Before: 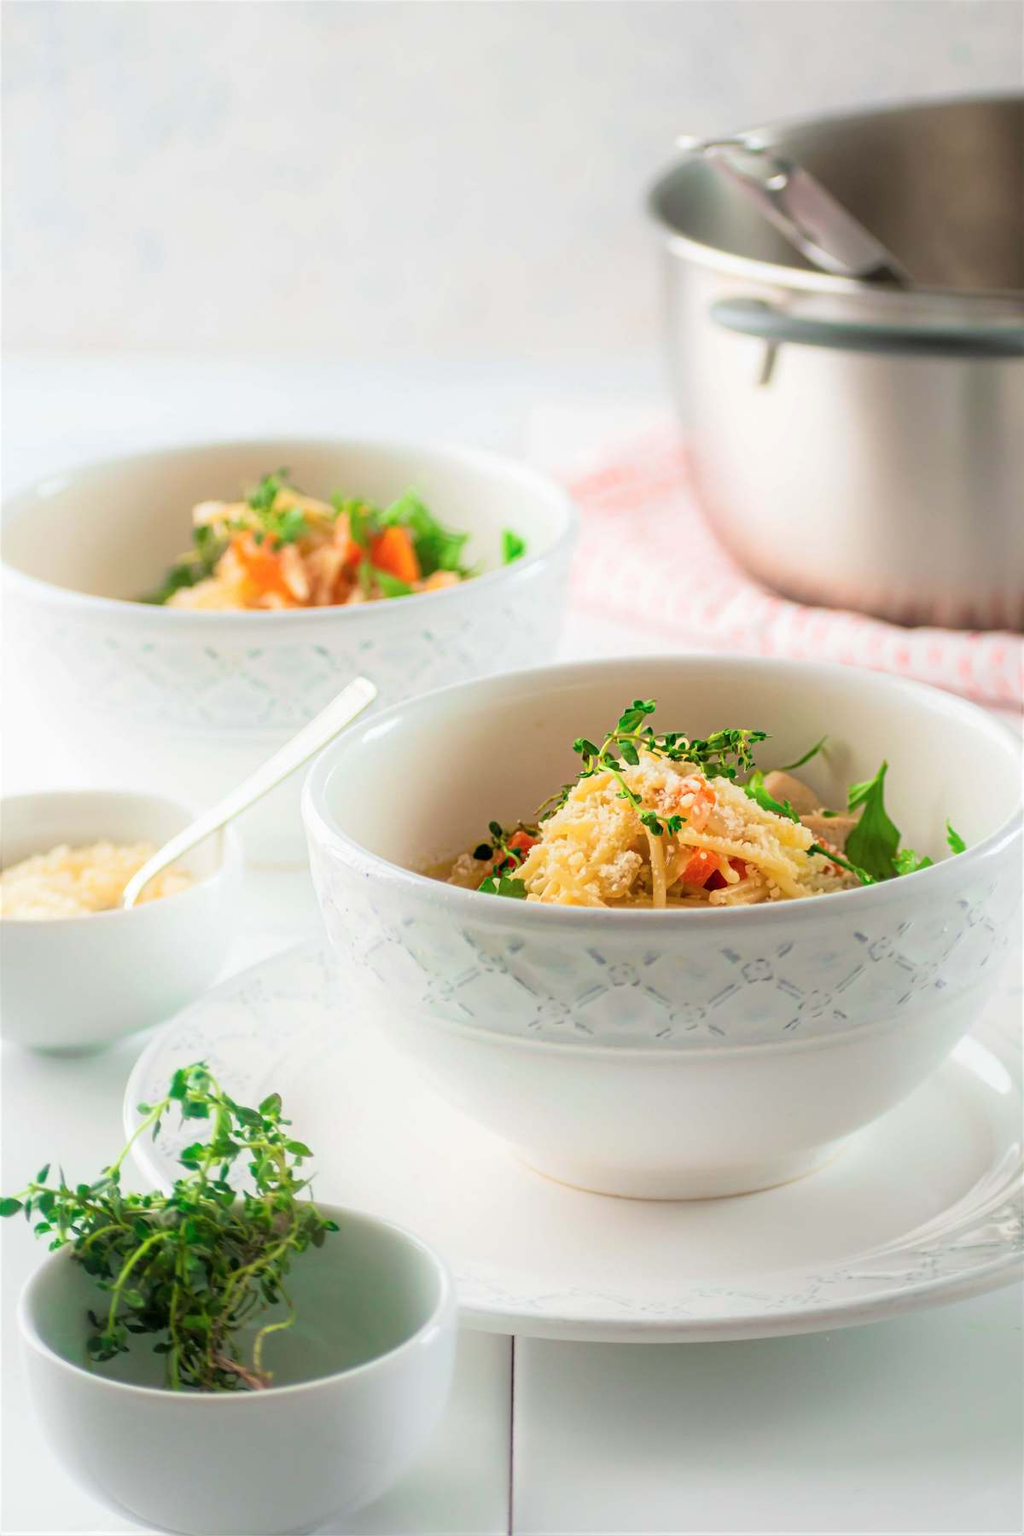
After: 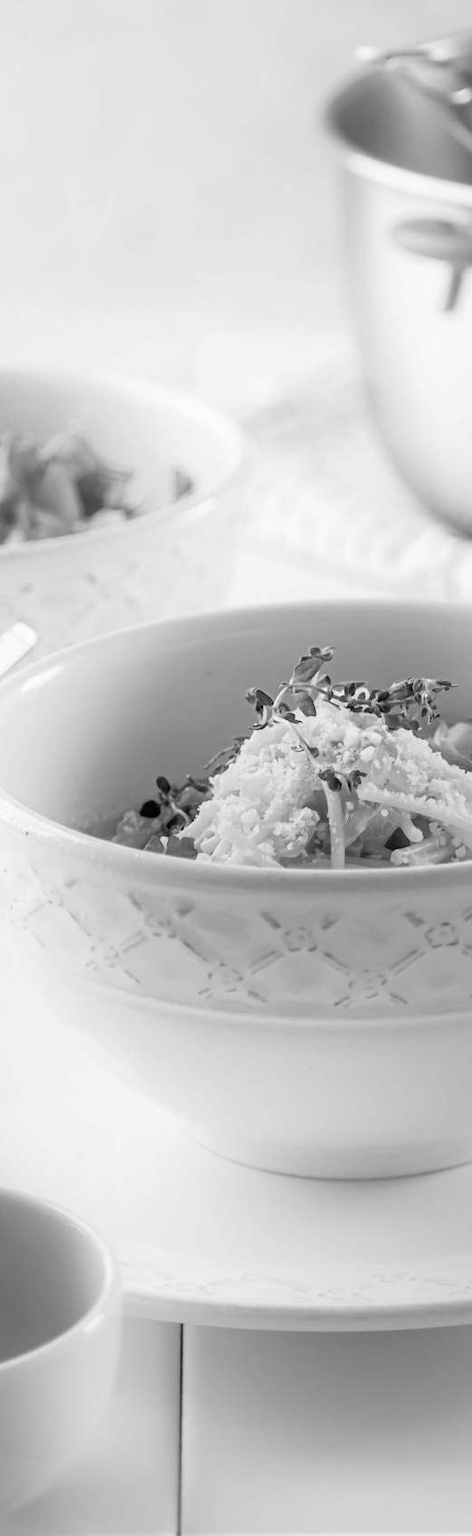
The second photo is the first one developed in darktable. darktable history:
crop: left 33.452%, top 6.025%, right 23.155%
monochrome: on, module defaults
